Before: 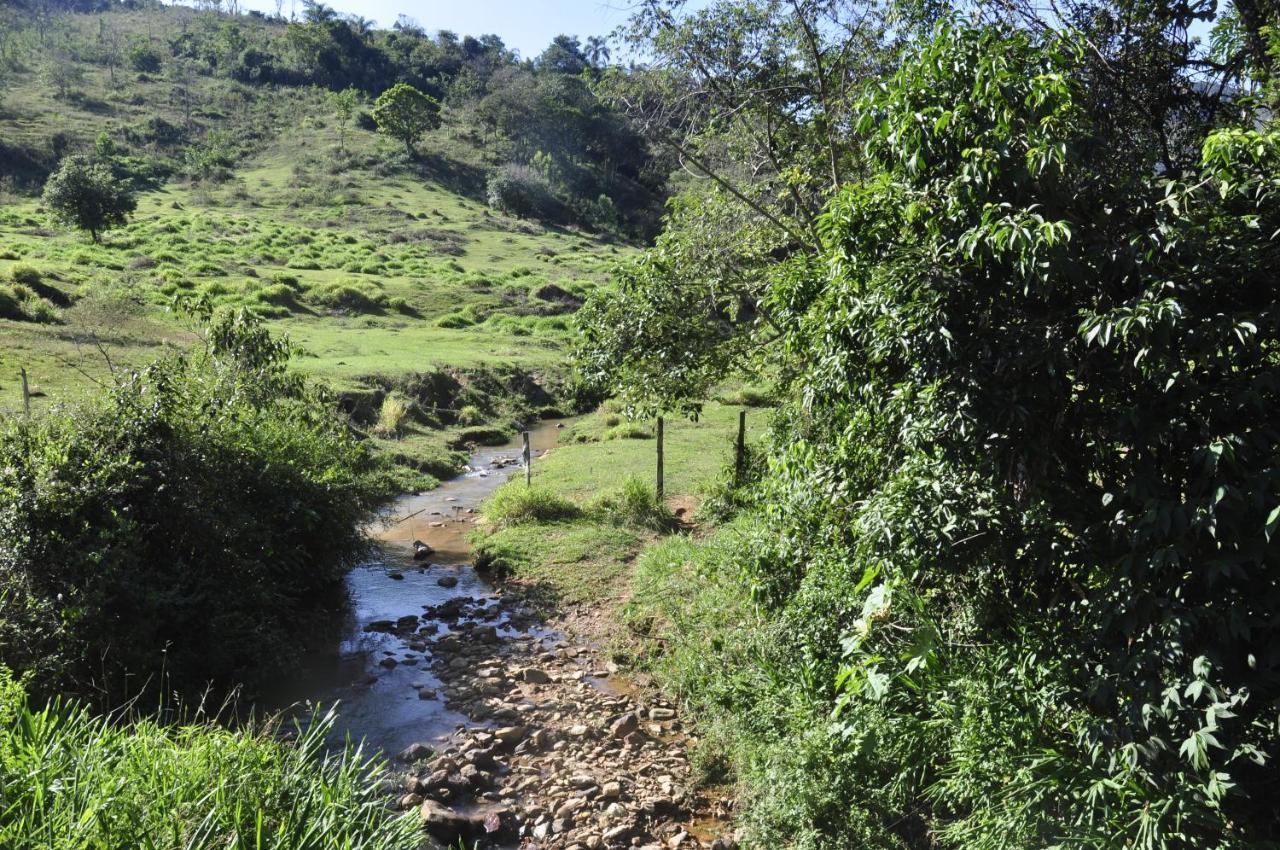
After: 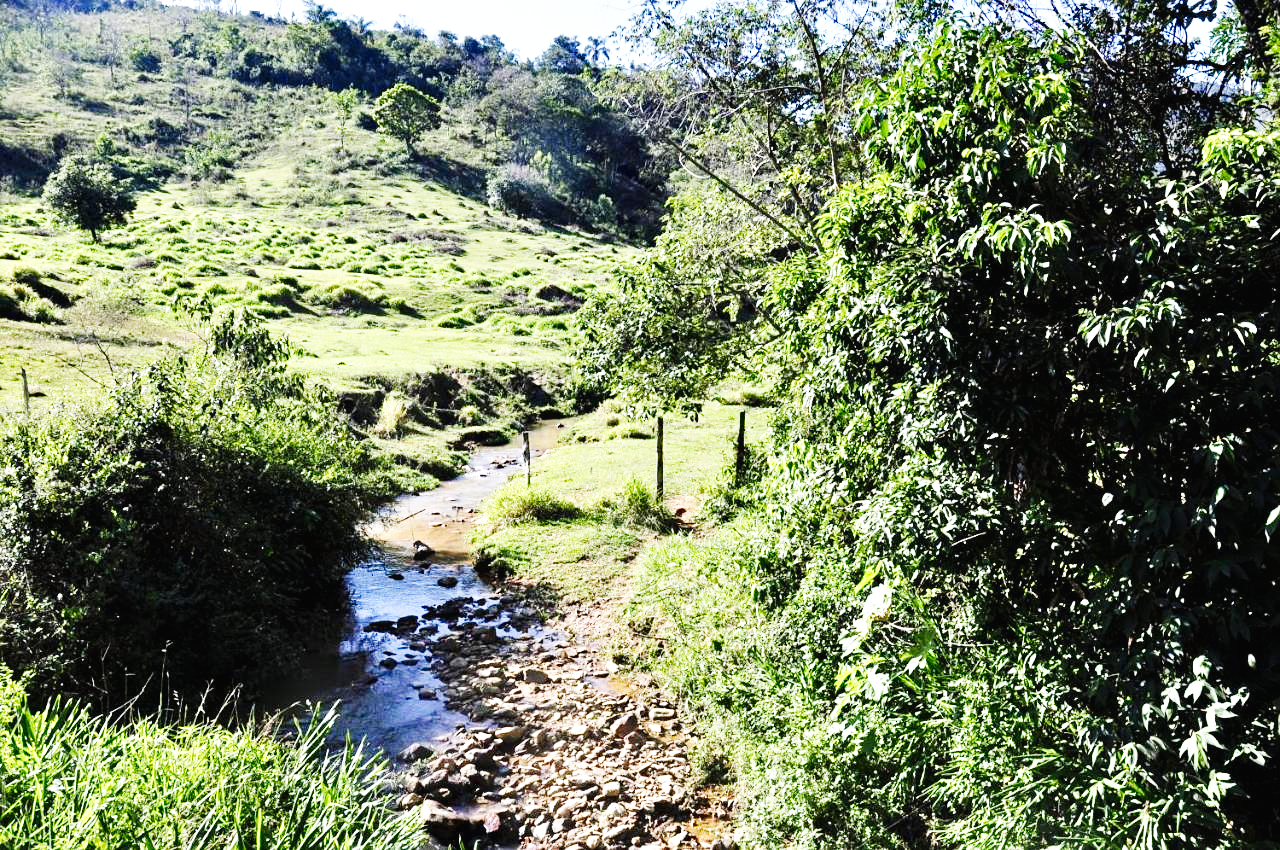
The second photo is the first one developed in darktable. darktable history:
white balance: red 1.004, blue 1.024
base curve: curves: ch0 [(0, 0.003) (0.001, 0.002) (0.006, 0.004) (0.02, 0.022) (0.048, 0.086) (0.094, 0.234) (0.162, 0.431) (0.258, 0.629) (0.385, 0.8) (0.548, 0.918) (0.751, 0.988) (1, 1)], preserve colors none
sharpen: amount 0.2
tone equalizer: -8 EV 0.06 EV, smoothing diameter 25%, edges refinement/feathering 10, preserve details guided filter
contrast equalizer: octaves 7, y [[0.6 ×6], [0.55 ×6], [0 ×6], [0 ×6], [0 ×6]], mix 0.29
haze removal: compatibility mode true, adaptive false
